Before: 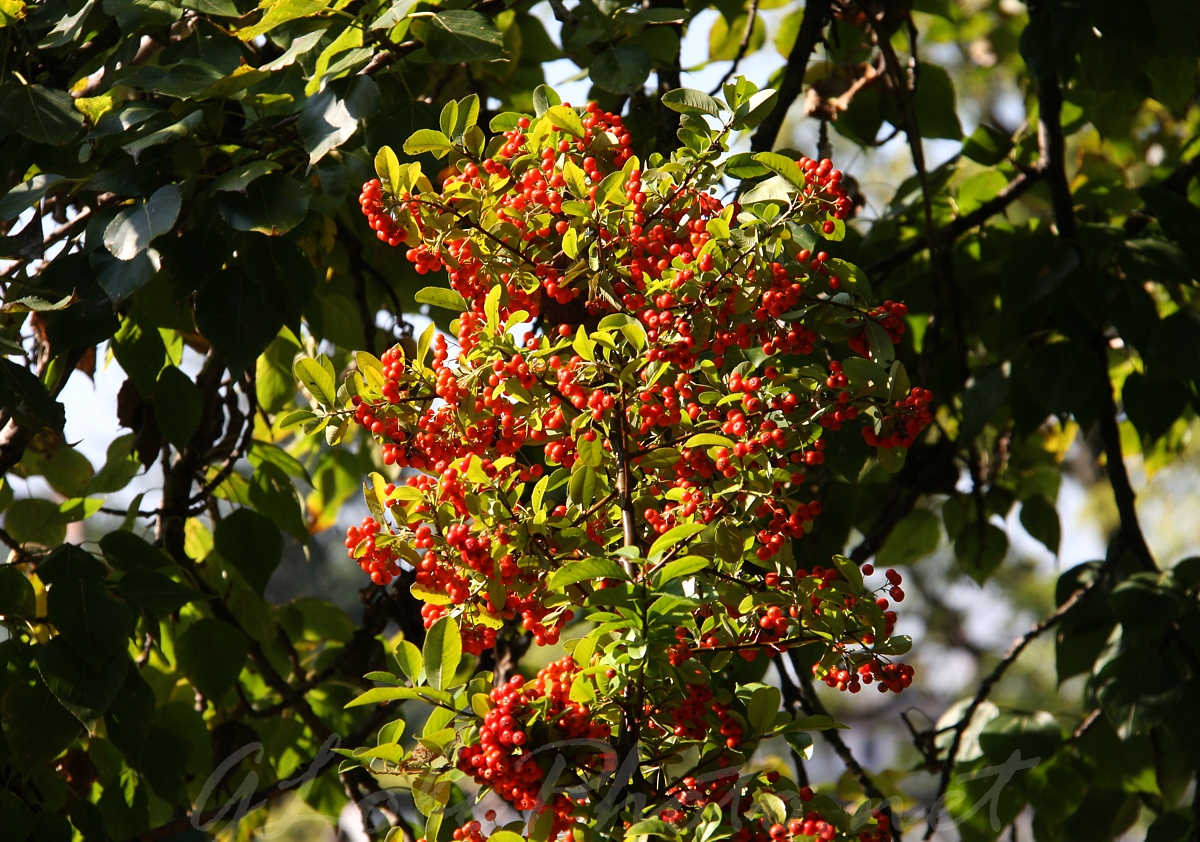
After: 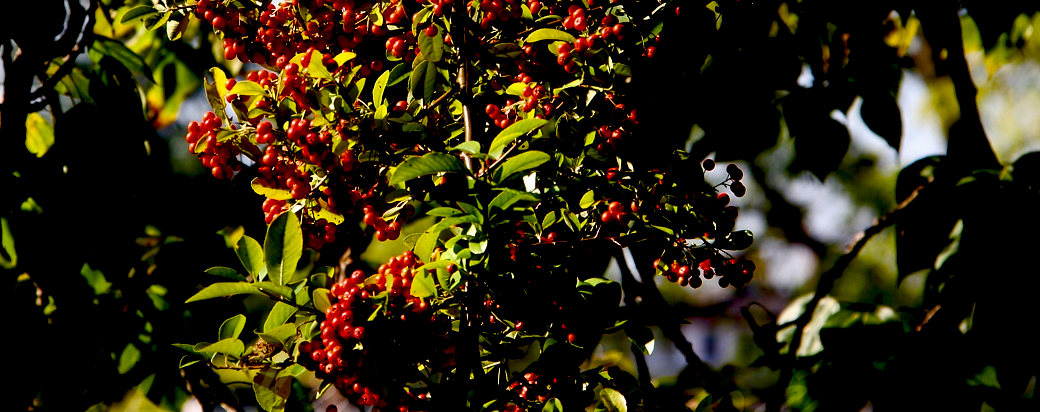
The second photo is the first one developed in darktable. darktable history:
contrast brightness saturation: contrast 0.07, brightness -0.14, saturation 0.11
color balance rgb: shadows lift › luminance -9.41%, highlights gain › luminance 17.6%, global offset › luminance -1.45%, perceptual saturation grading › highlights -17.77%, perceptual saturation grading › mid-tones 33.1%, perceptual saturation grading › shadows 50.52%, global vibrance 24.22%
crop and rotate: left 13.306%, top 48.129%, bottom 2.928%
exposure: black level correction 0.046, exposure -0.228 EV, compensate highlight preservation false
